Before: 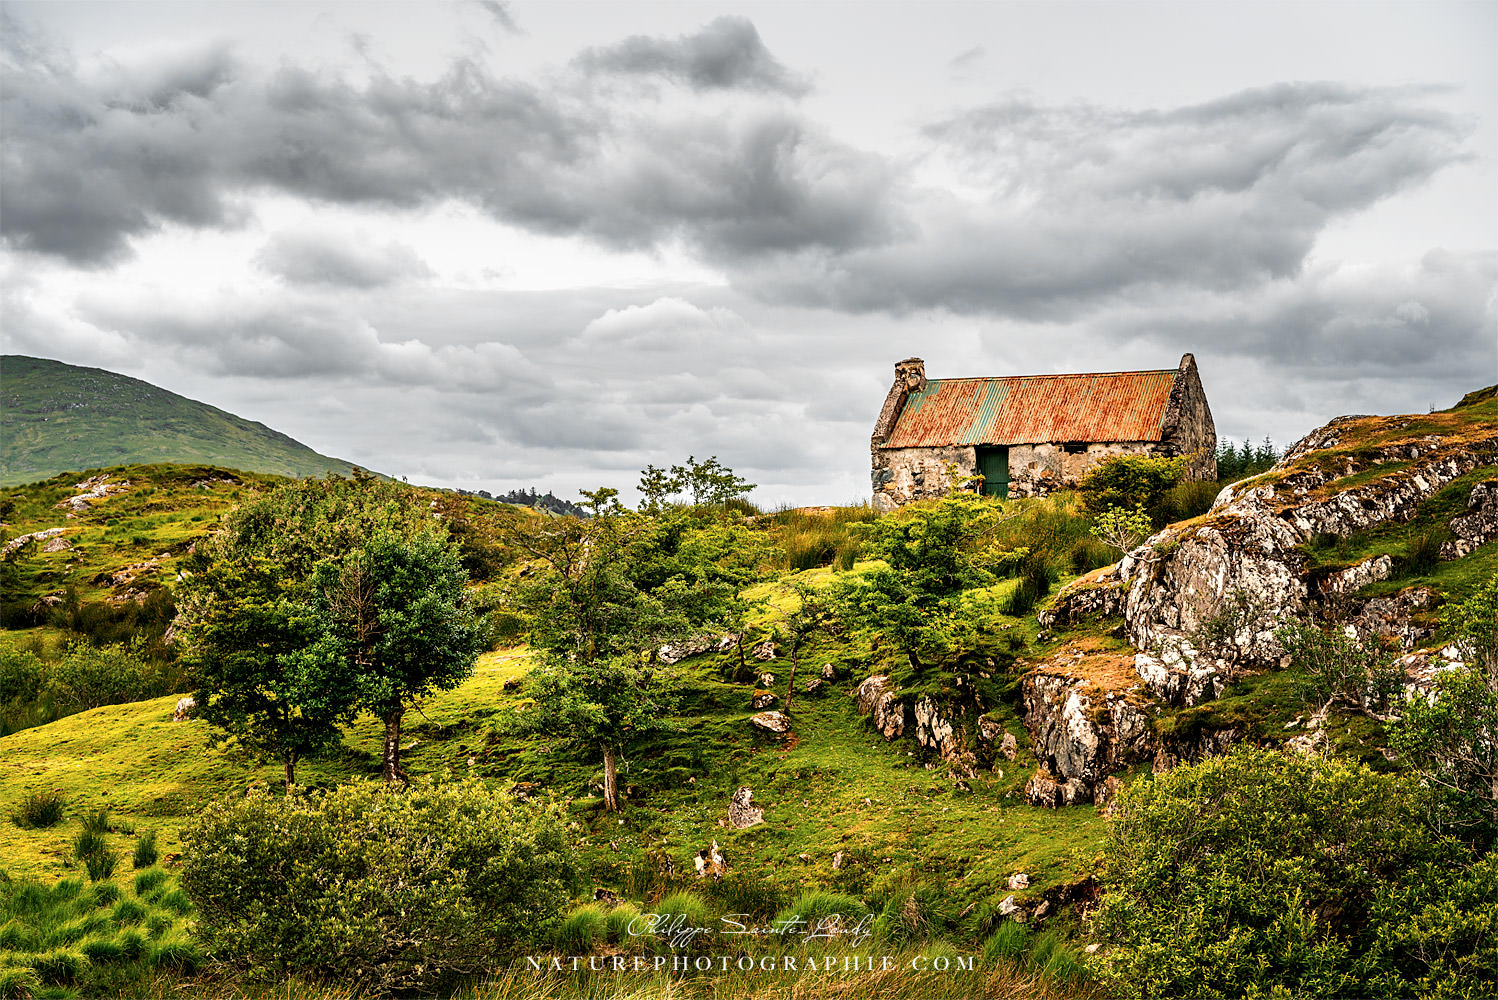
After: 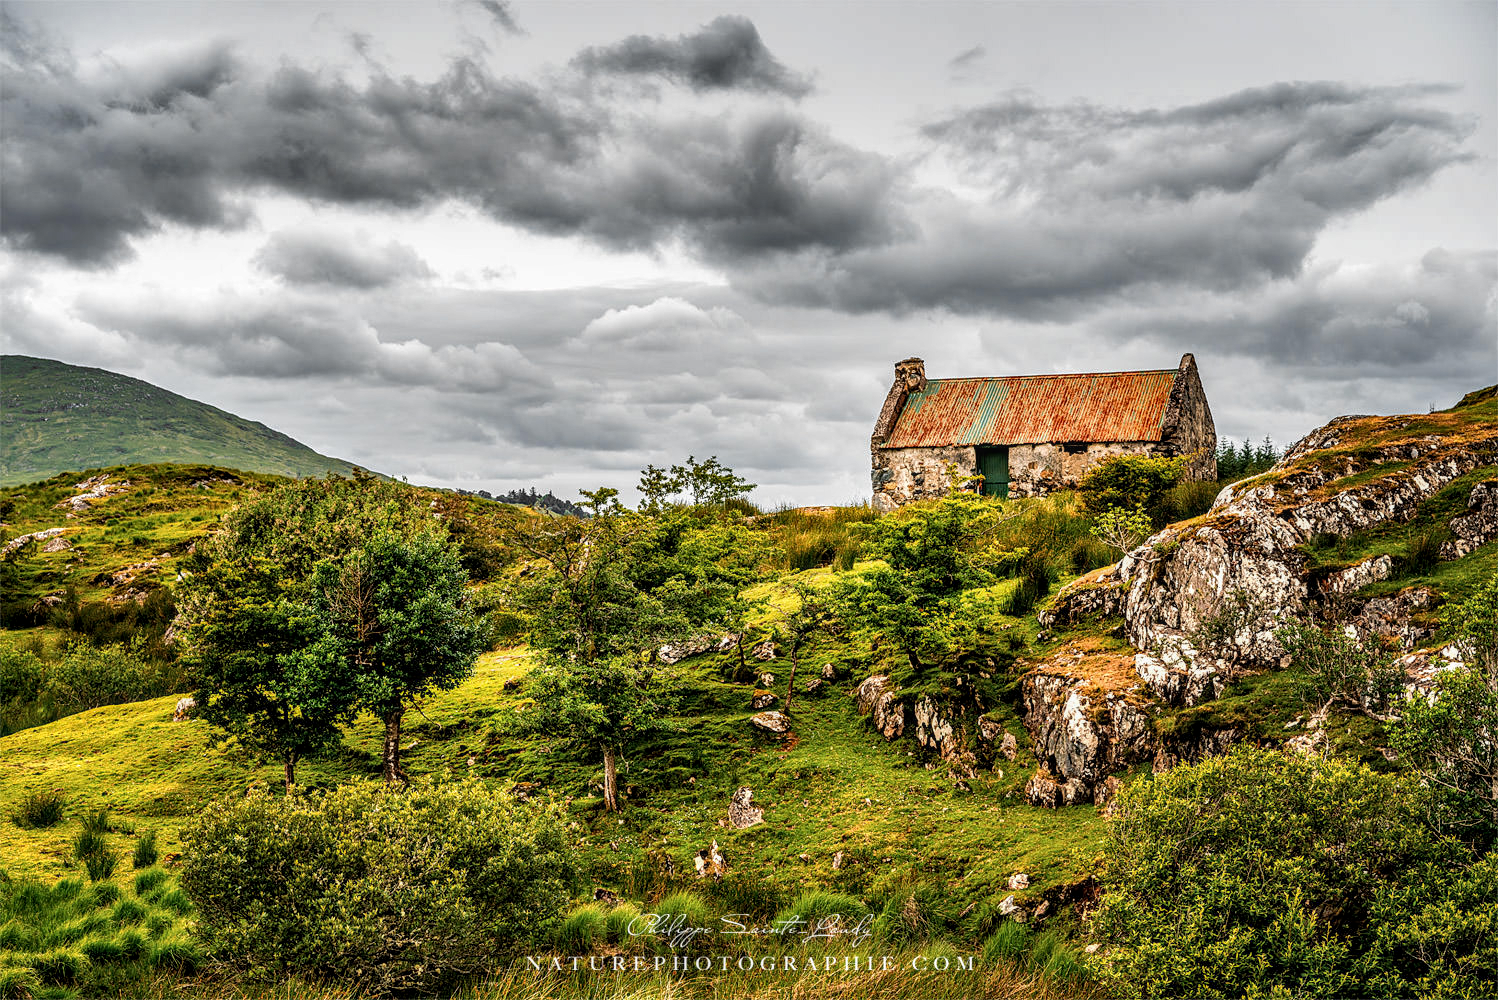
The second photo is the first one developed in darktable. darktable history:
shadows and highlights: shadows 43.73, white point adjustment -1.4, soften with gaussian
local contrast: on, module defaults
